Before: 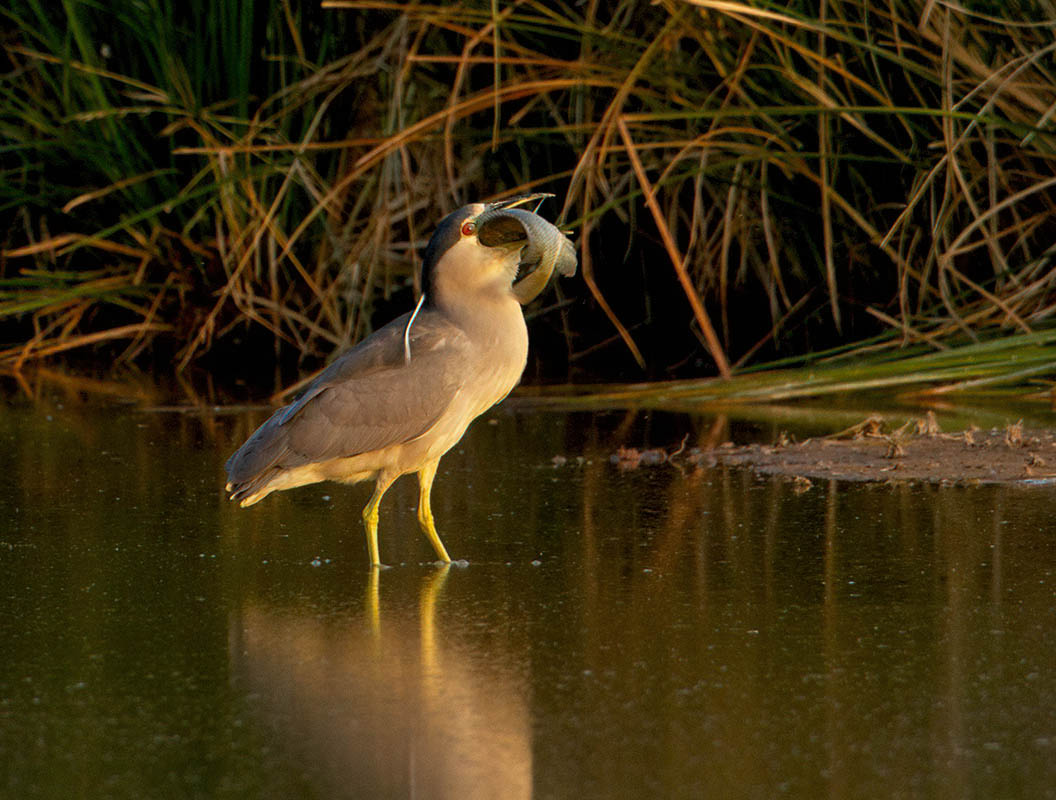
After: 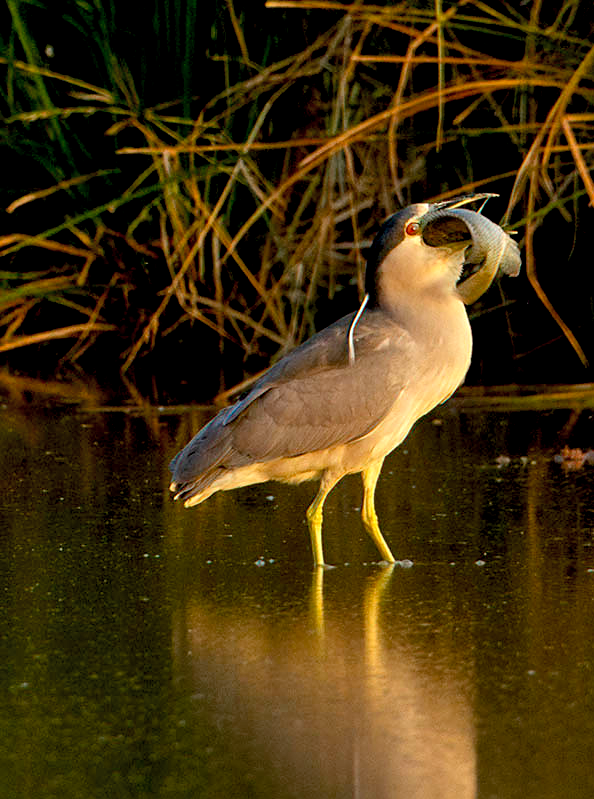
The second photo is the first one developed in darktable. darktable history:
shadows and highlights: radius 126.26, shadows 30.48, highlights -30.73, highlights color adjustment 55.17%, low approximation 0.01, soften with gaussian
sharpen: amount 0.216
crop: left 5.346%, right 38.359%
color balance rgb: perceptual saturation grading › global saturation 1.145%, perceptual saturation grading › highlights -2.377%, perceptual saturation grading › mid-tones 3.918%, perceptual saturation grading › shadows 7.117%, saturation formula JzAzBz (2021)
exposure: black level correction 0.009, compensate exposure bias true, compensate highlight preservation false
